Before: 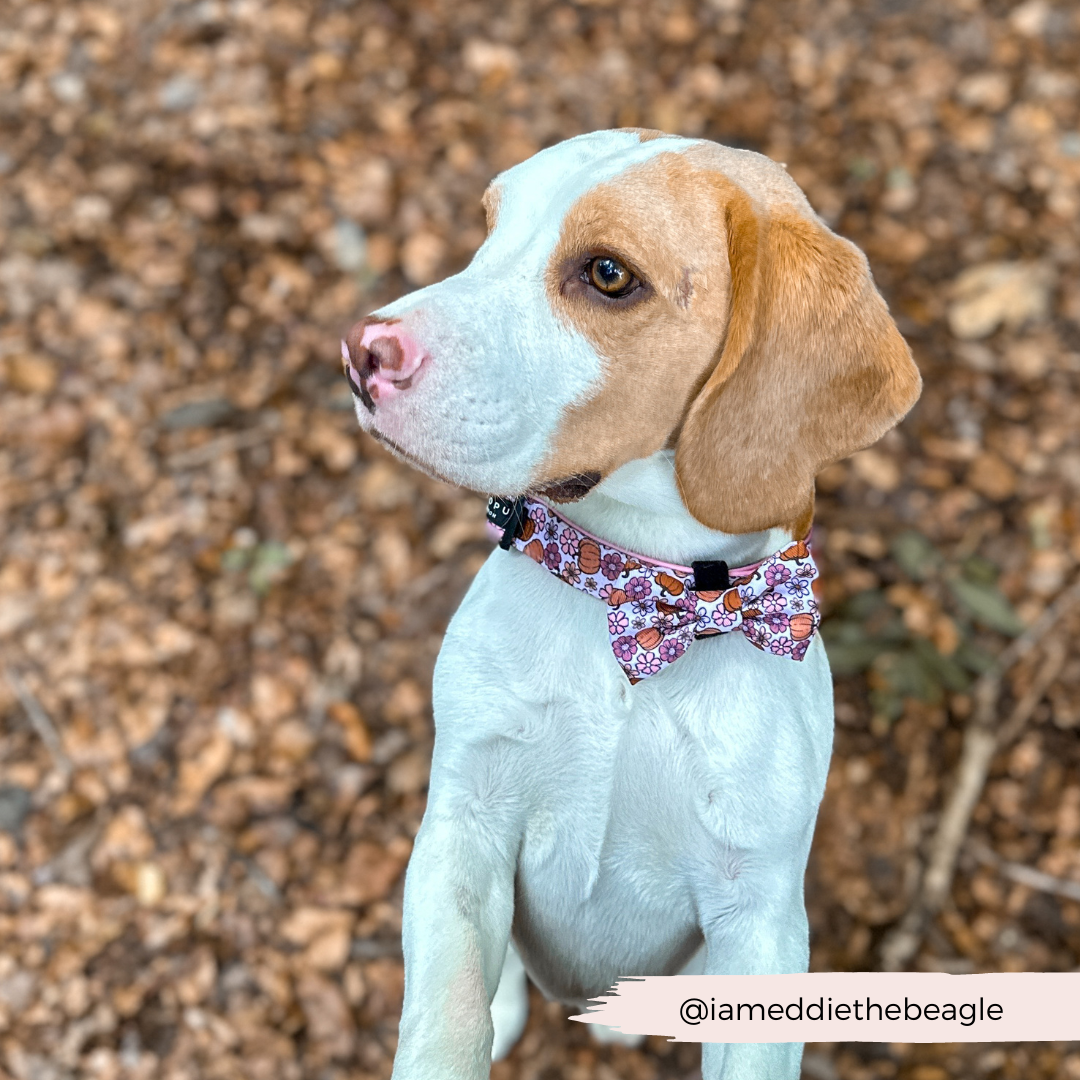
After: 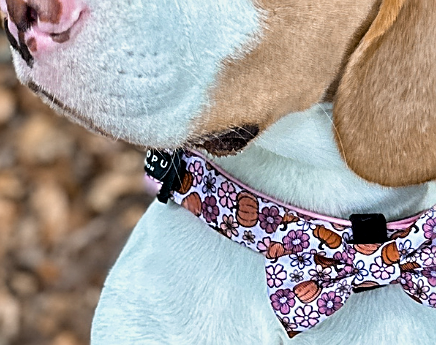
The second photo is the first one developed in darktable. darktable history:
crop: left 31.751%, top 32.172%, right 27.8%, bottom 35.83%
exposure: exposure -0.064 EV, compensate highlight preservation false
sharpen: on, module defaults
contrast equalizer: octaves 7, y [[0.6 ×6], [0.55 ×6], [0 ×6], [0 ×6], [0 ×6]], mix 0.15
shadows and highlights: radius 125.46, shadows 30.51, highlights -30.51, low approximation 0.01, soften with gaussian
filmic rgb: black relative exposure -12.8 EV, white relative exposure 2.8 EV, threshold 3 EV, target black luminance 0%, hardness 8.54, latitude 70.41%, contrast 1.133, shadows ↔ highlights balance -0.395%, color science v4 (2020), enable highlight reconstruction true
